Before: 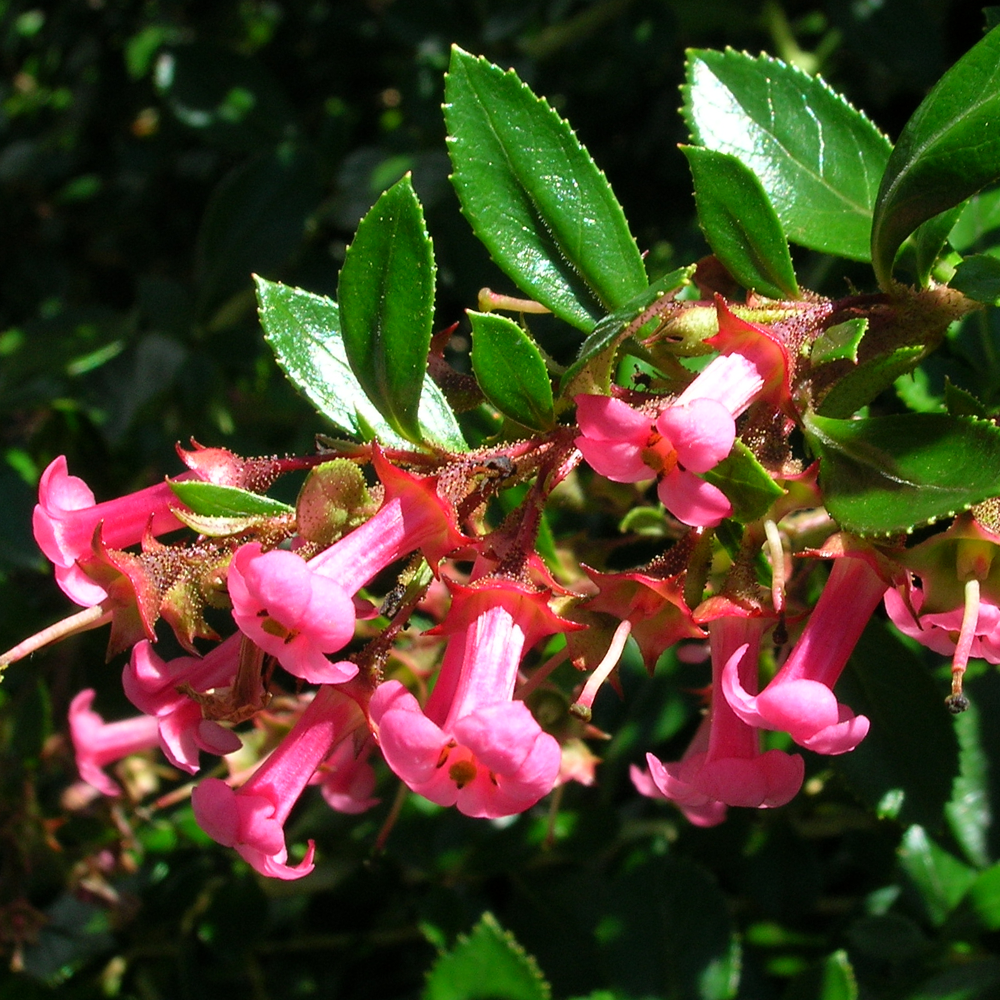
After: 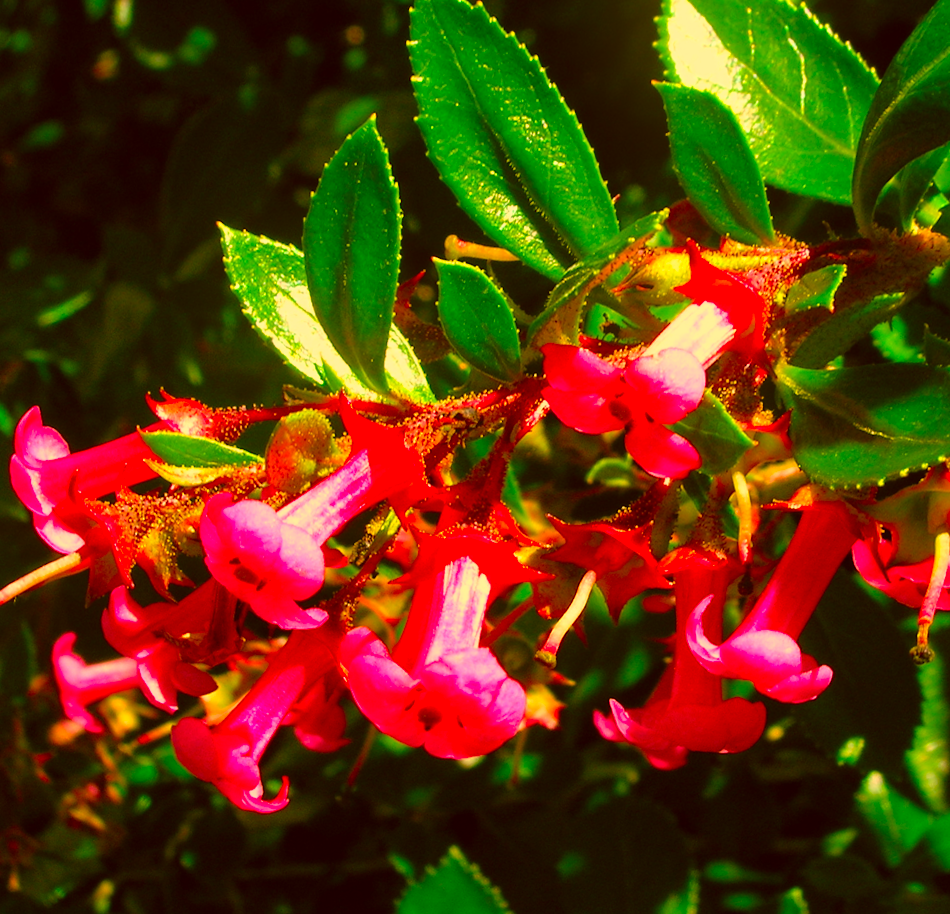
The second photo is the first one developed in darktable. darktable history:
rotate and perspective: rotation 0.074°, lens shift (vertical) 0.096, lens shift (horizontal) -0.041, crop left 0.043, crop right 0.952, crop top 0.024, crop bottom 0.979
crop and rotate: top 6.25%
bloom: size 15%, threshold 97%, strength 7%
color correction: highlights a* 10.44, highlights b* 30.04, shadows a* 2.73, shadows b* 17.51, saturation 1.72
